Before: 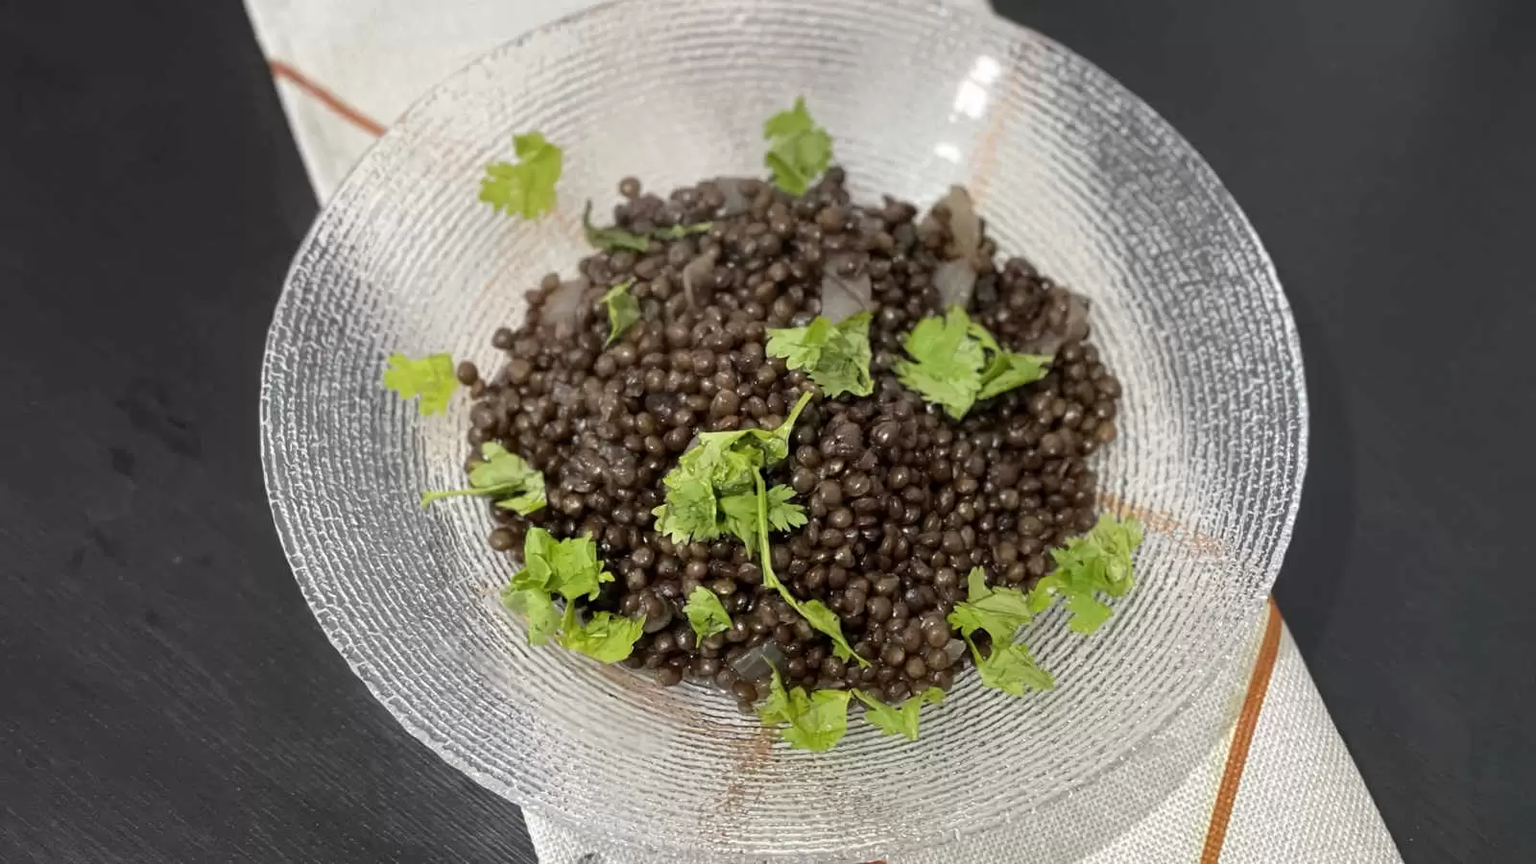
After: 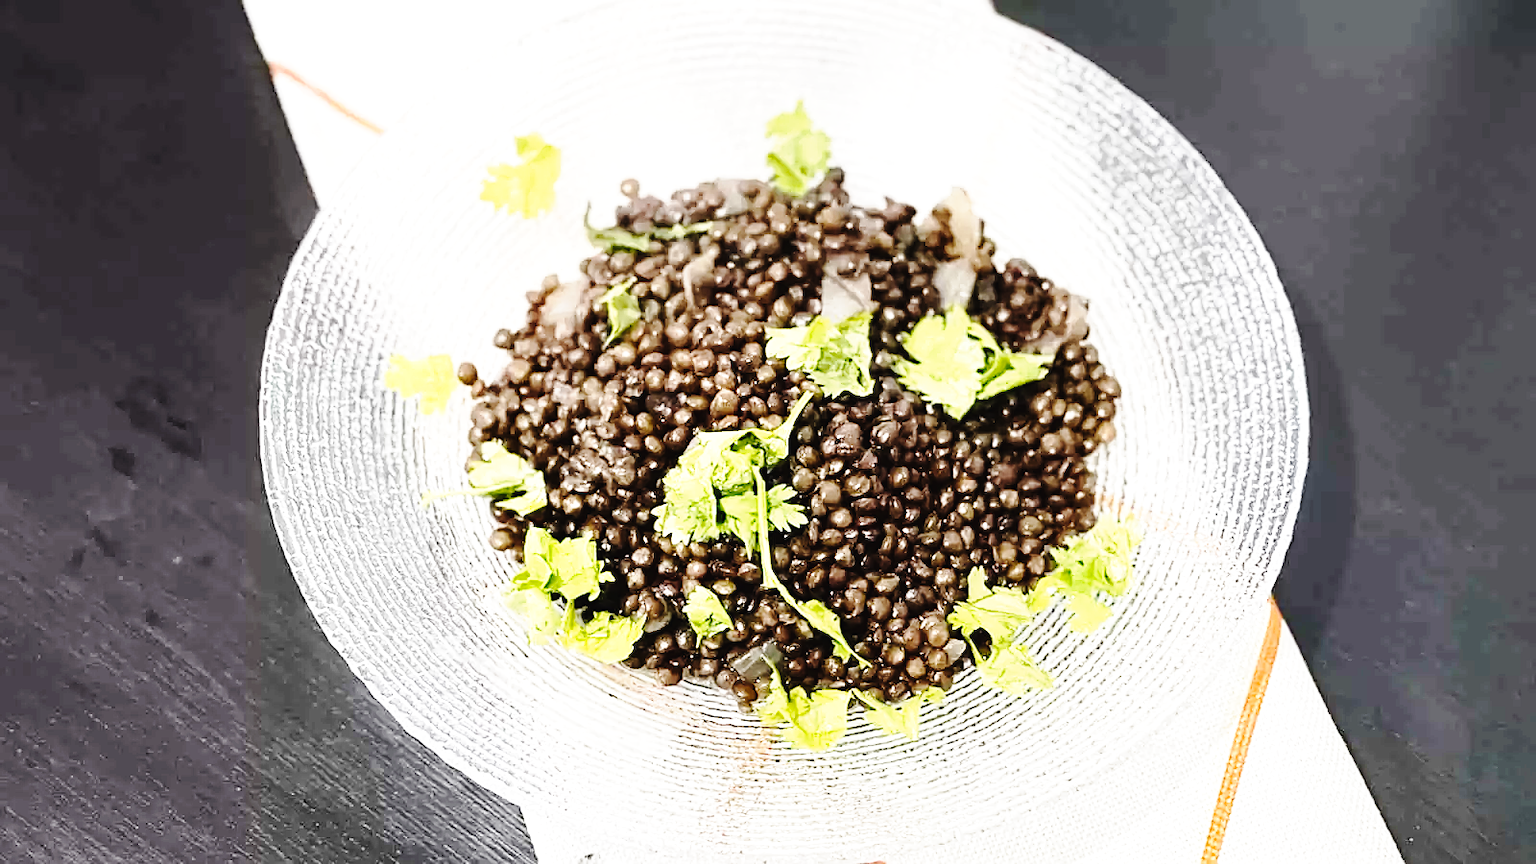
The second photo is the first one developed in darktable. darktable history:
exposure: exposure 0.436 EV, compensate highlight preservation false
tone equalizer: -8 EV -0.403 EV, -7 EV -0.371 EV, -6 EV -0.332 EV, -5 EV -0.225 EV, -3 EV 0.221 EV, -2 EV 0.36 EV, -1 EV 0.384 EV, +0 EV 0.437 EV, edges refinement/feathering 500, mask exposure compensation -1.57 EV, preserve details no
base curve: curves: ch0 [(0, 0) (0.028, 0.03) (0.121, 0.232) (0.46, 0.748) (0.859, 0.968) (1, 1)], preserve colors none
sharpen: on, module defaults
tone curve: curves: ch0 [(0, 0.023) (0.087, 0.065) (0.184, 0.168) (0.45, 0.54) (0.57, 0.683) (0.722, 0.825) (0.877, 0.948) (1, 1)]; ch1 [(0, 0) (0.388, 0.369) (0.447, 0.447) (0.505, 0.5) (0.534, 0.528) (0.573, 0.583) (0.663, 0.68) (1, 1)]; ch2 [(0, 0) (0.314, 0.223) (0.427, 0.405) (0.492, 0.505) (0.531, 0.55) (0.589, 0.599) (1, 1)], preserve colors none
